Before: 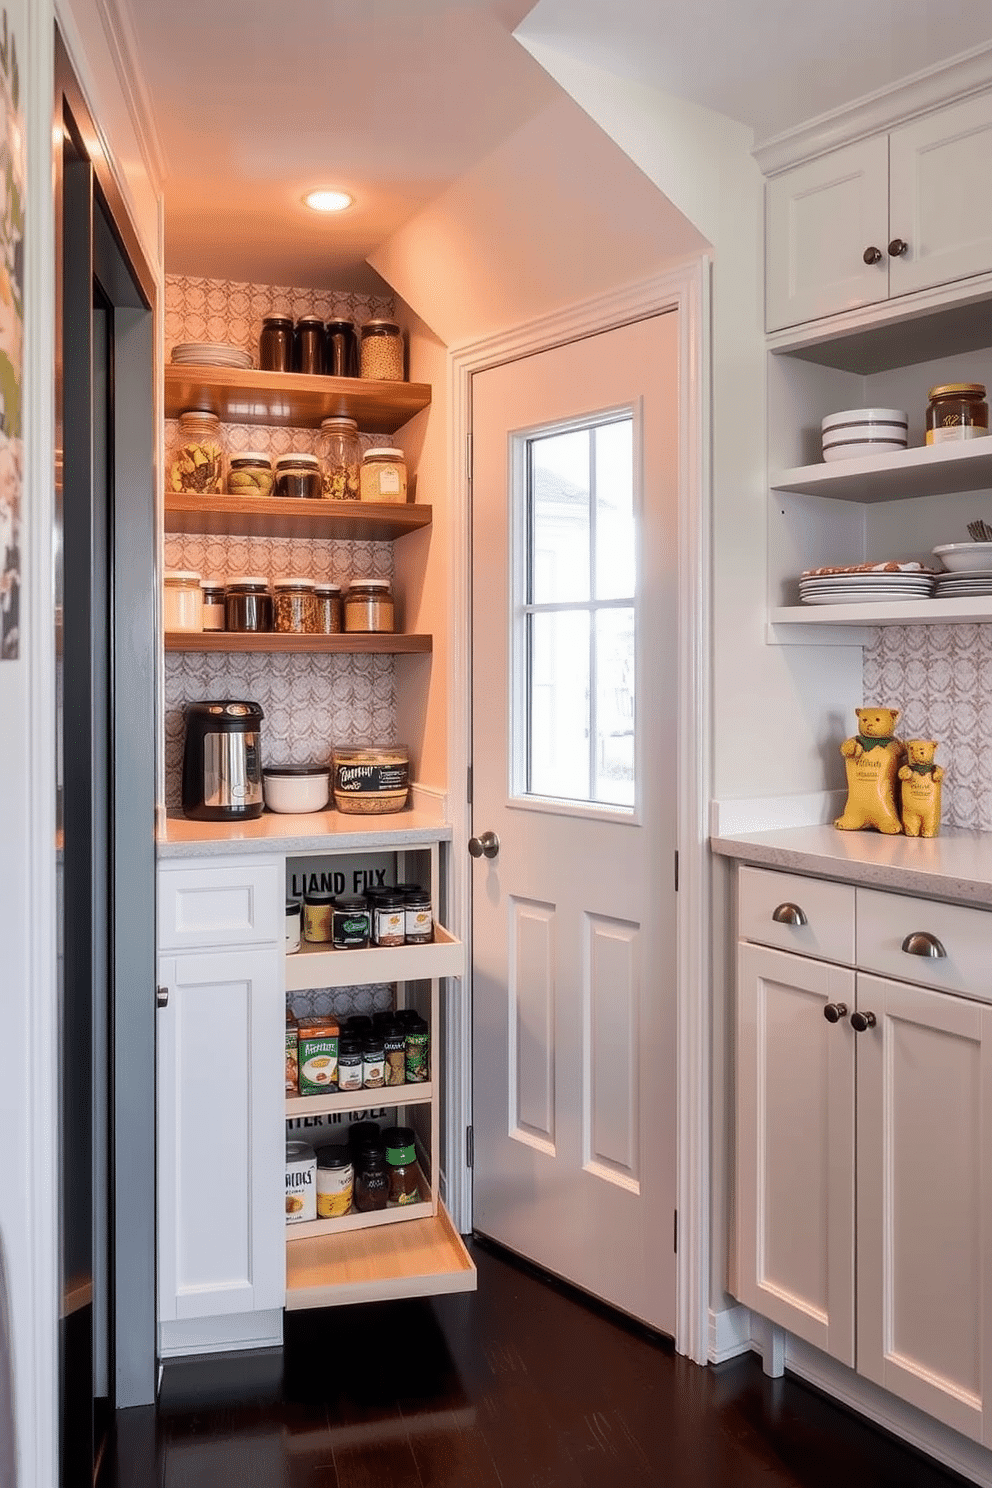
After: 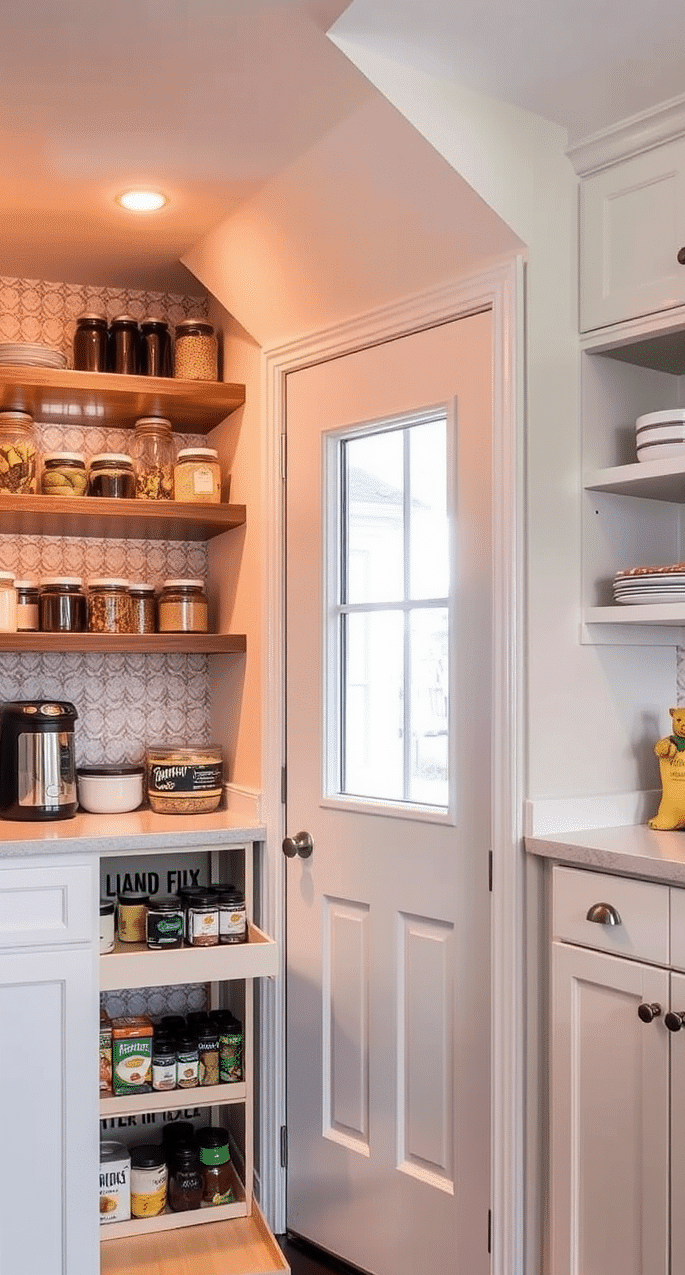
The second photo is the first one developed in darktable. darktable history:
crop: left 18.803%, right 12.045%, bottom 14.258%
